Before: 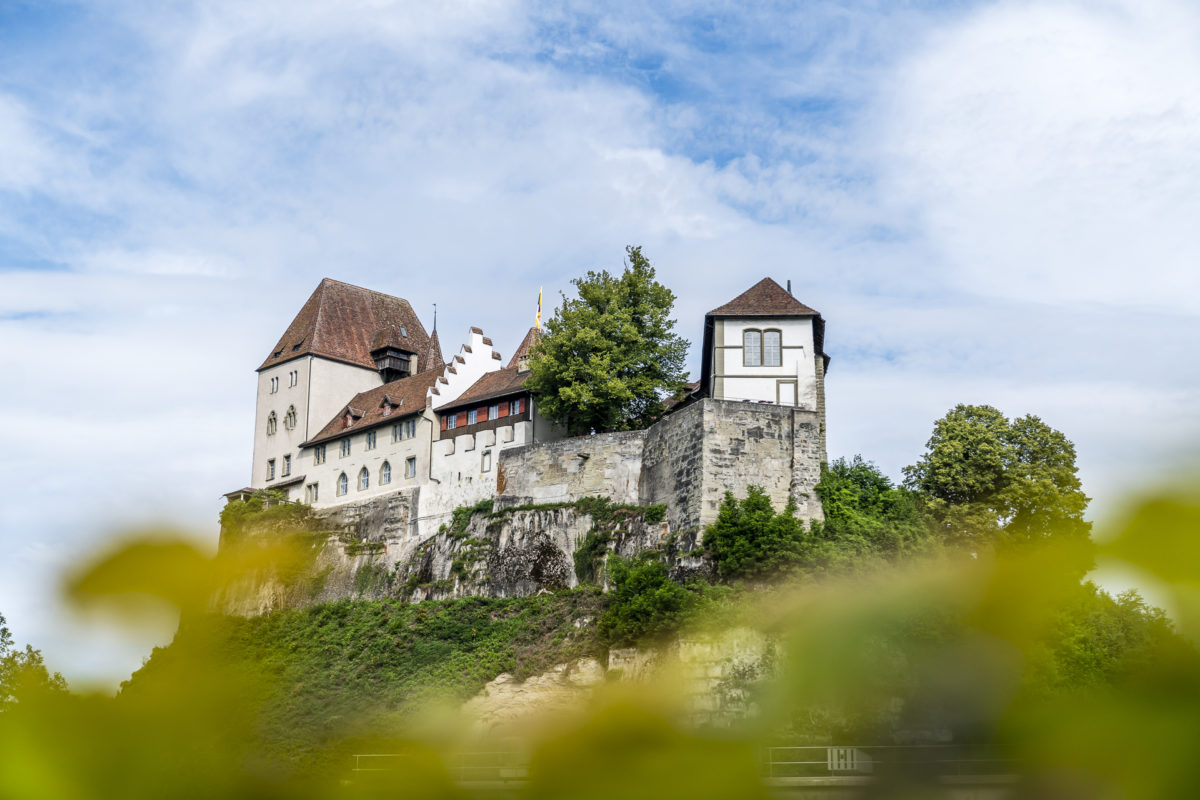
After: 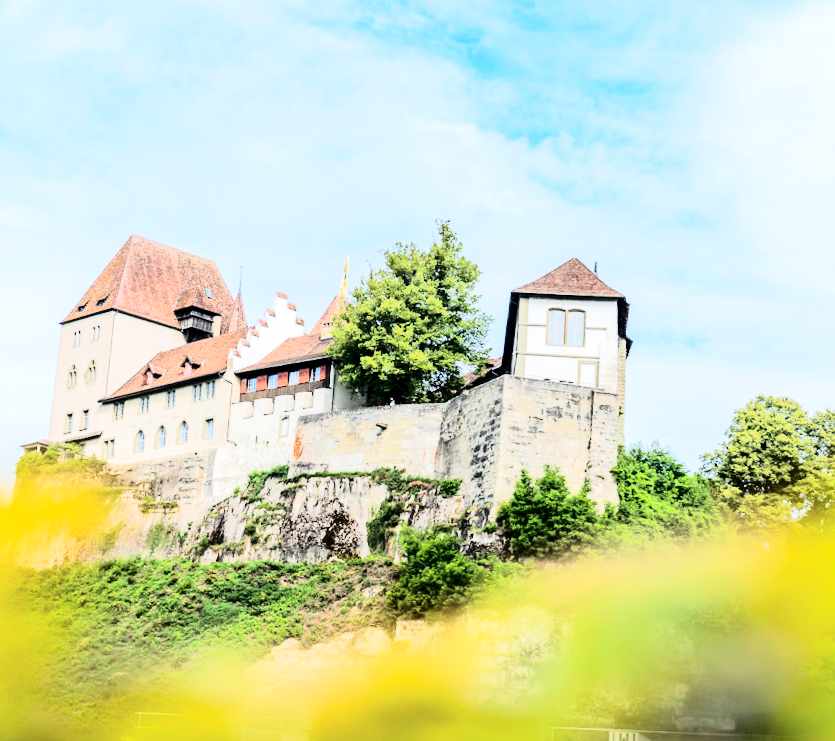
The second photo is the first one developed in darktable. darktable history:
crop and rotate: angle -3.05°, left 13.978%, top 0.031%, right 10.958%, bottom 0.029%
tone equalizer: -7 EV 0.149 EV, -6 EV 0.624 EV, -5 EV 1.12 EV, -4 EV 1.35 EV, -3 EV 1.17 EV, -2 EV 0.6 EV, -1 EV 0.146 EV, edges refinement/feathering 500, mask exposure compensation -1.57 EV, preserve details no
exposure: exposure -0.042 EV, compensate exposure bias true, compensate highlight preservation false
tone curve: curves: ch0 [(0, 0) (0.003, 0.003) (0.011, 0.01) (0.025, 0.023) (0.044, 0.041) (0.069, 0.064) (0.1, 0.094) (0.136, 0.143) (0.177, 0.205) (0.224, 0.281) (0.277, 0.367) (0.335, 0.457) (0.399, 0.542) (0.468, 0.629) (0.543, 0.711) (0.623, 0.788) (0.709, 0.863) (0.801, 0.912) (0.898, 0.955) (1, 1)], color space Lab, independent channels, preserve colors none
